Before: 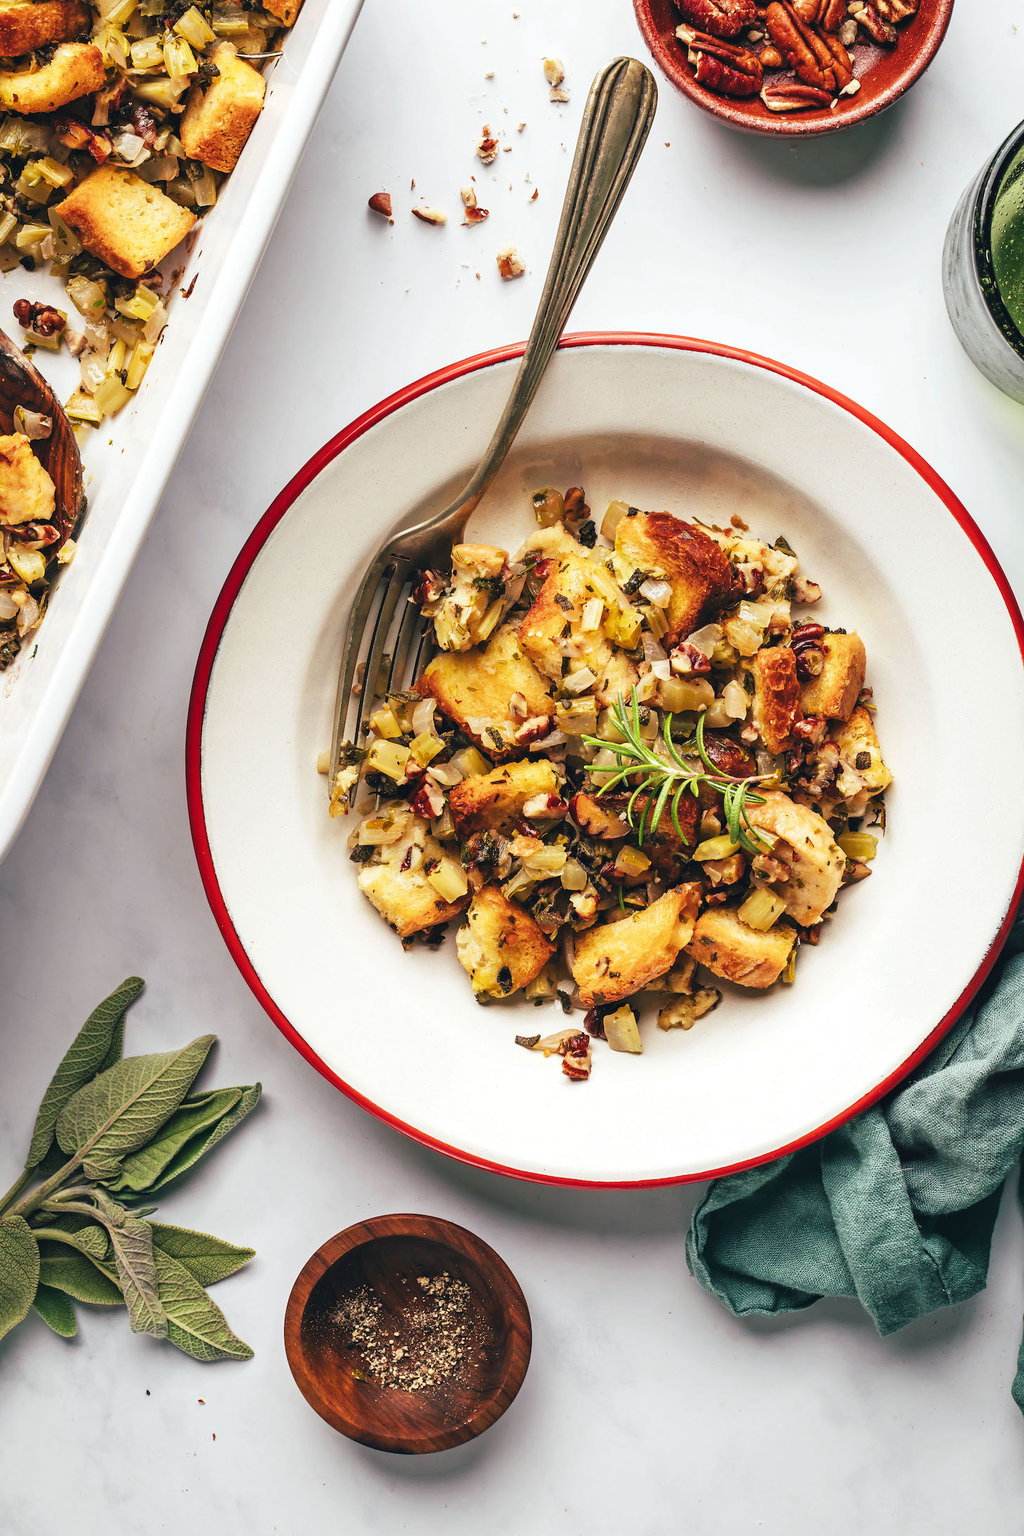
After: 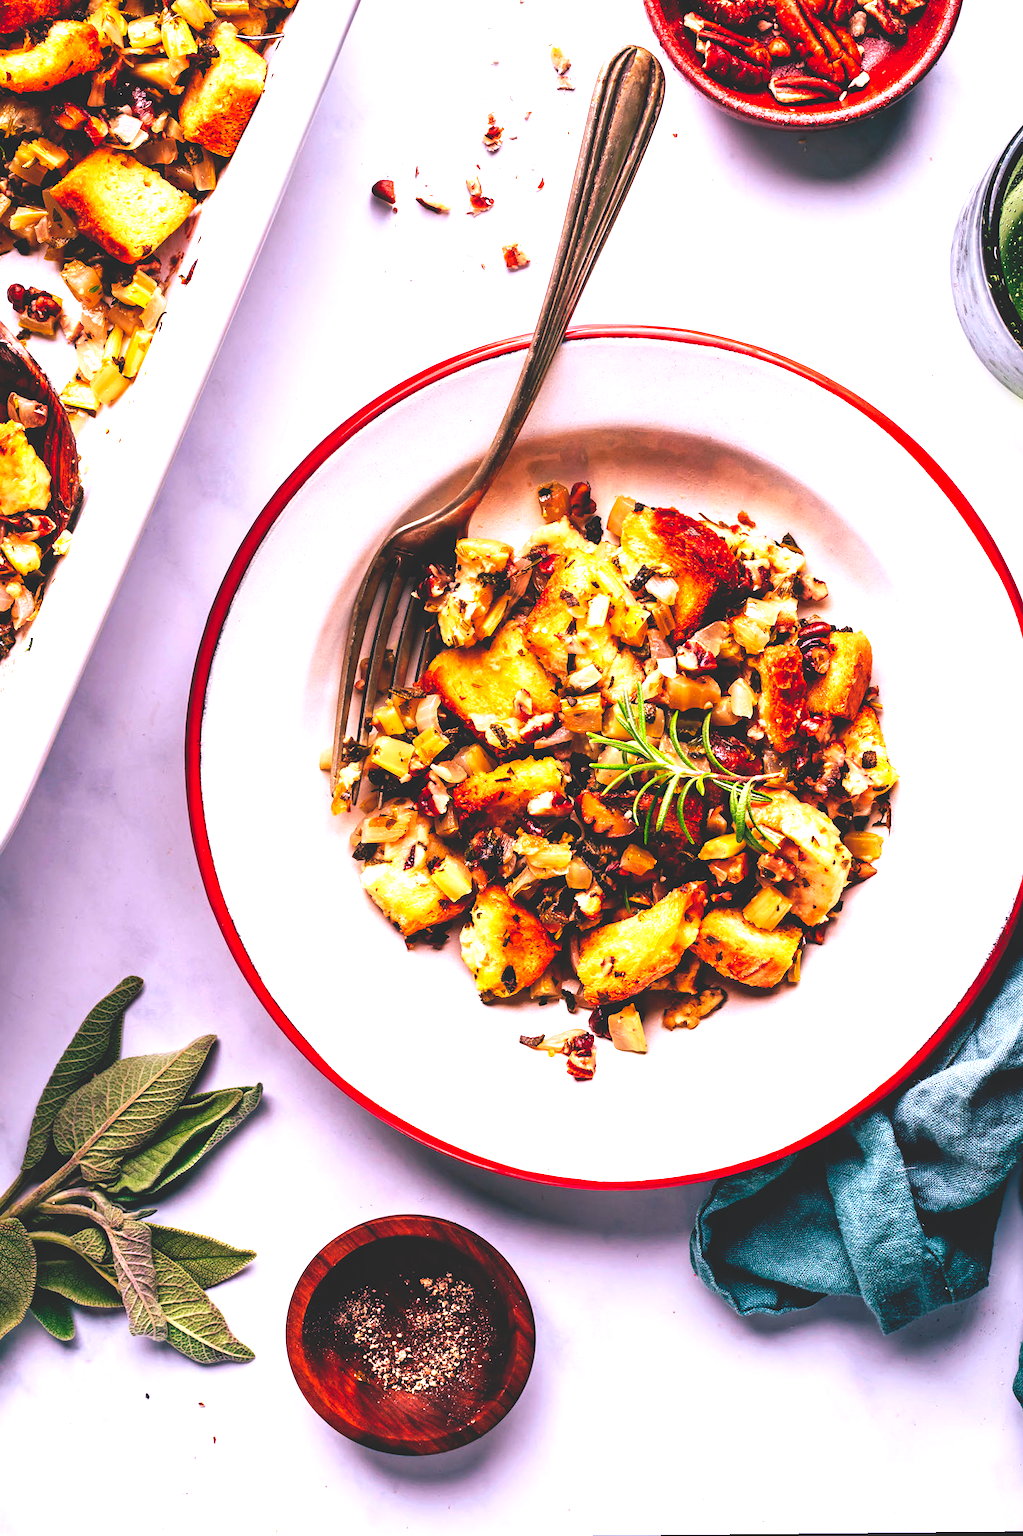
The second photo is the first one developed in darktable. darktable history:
exposure: black level correction 0, exposure 0.6 EV, compensate highlight preservation false
rotate and perspective: rotation 0.174°, lens shift (vertical) 0.013, lens shift (horizontal) 0.019, shear 0.001, automatic cropping original format, crop left 0.007, crop right 0.991, crop top 0.016, crop bottom 0.997
white balance: red 1.042, blue 1.17
base curve: curves: ch0 [(0, 0.02) (0.083, 0.036) (1, 1)], preserve colors none
